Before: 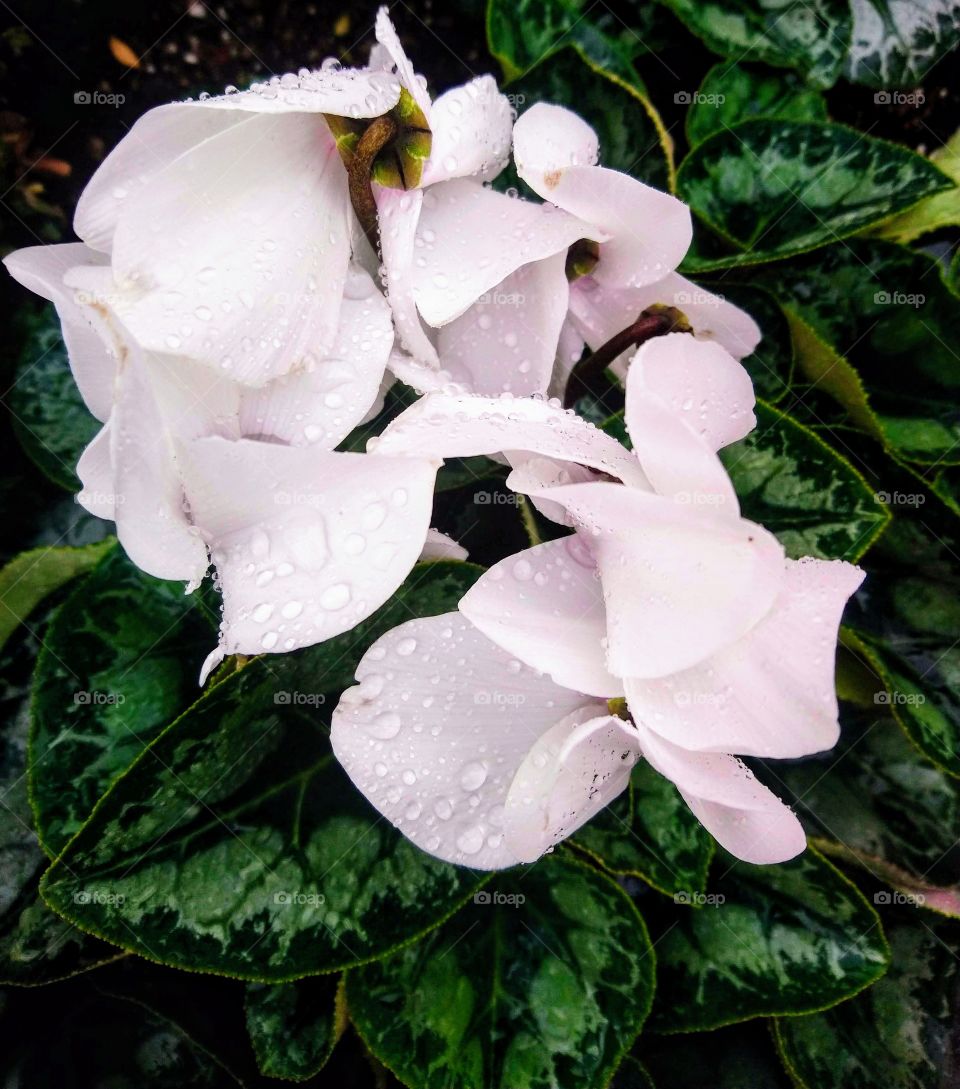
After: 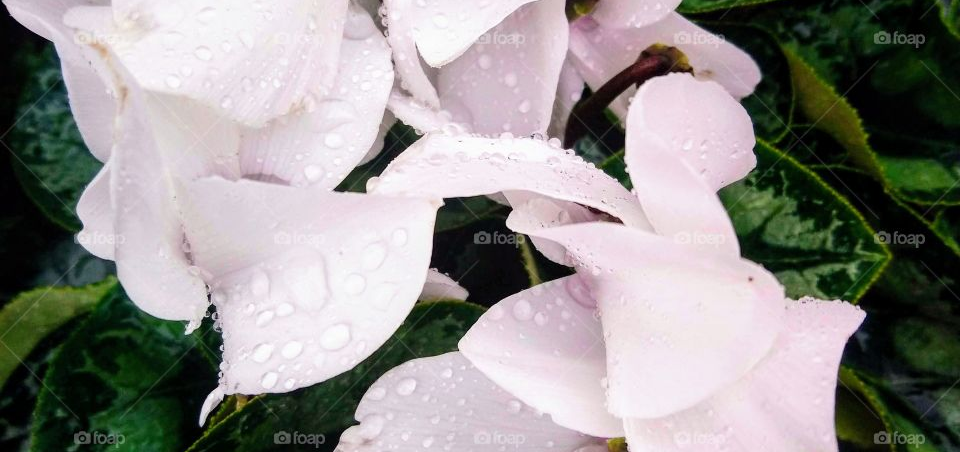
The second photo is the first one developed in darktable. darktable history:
crop and rotate: top 23.914%, bottom 34.529%
